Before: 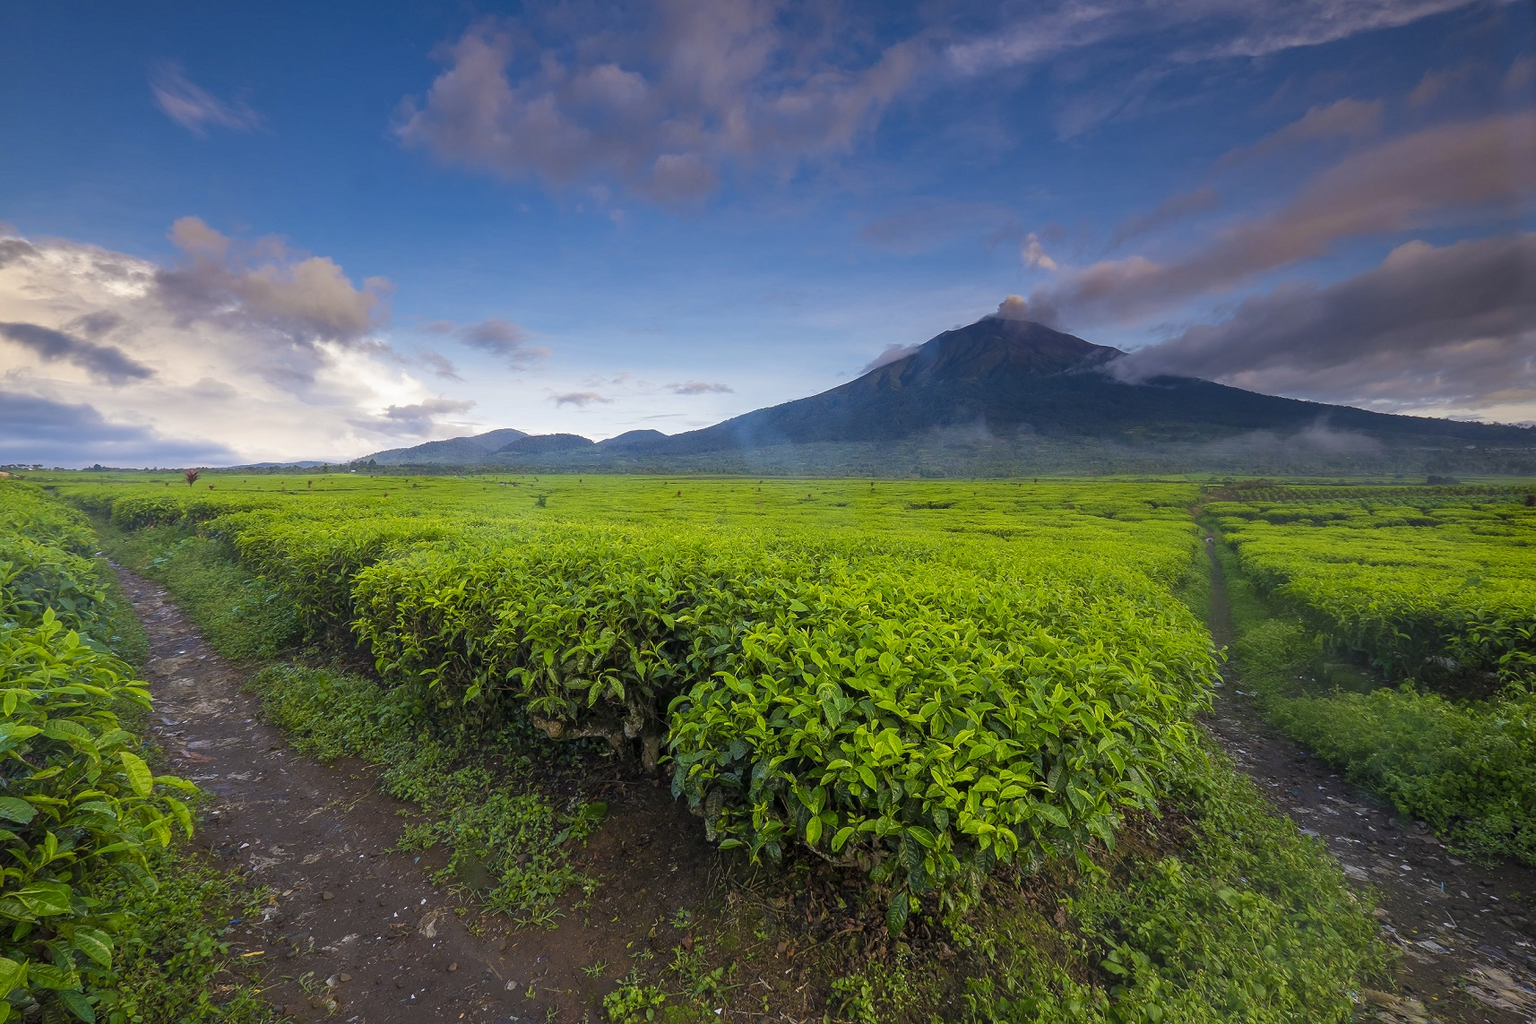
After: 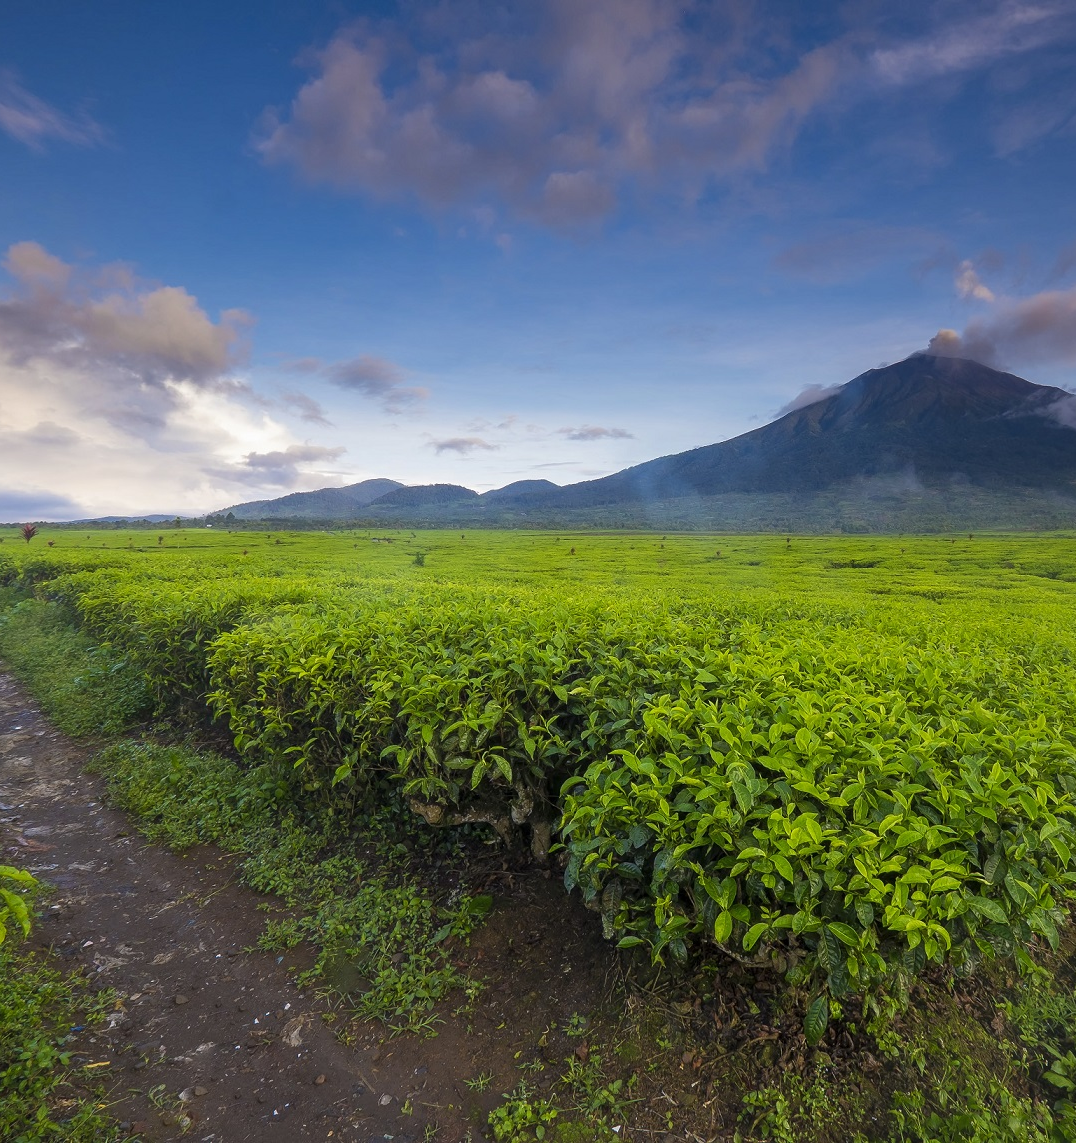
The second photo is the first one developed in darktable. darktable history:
crop: left 10.812%, right 26.403%
